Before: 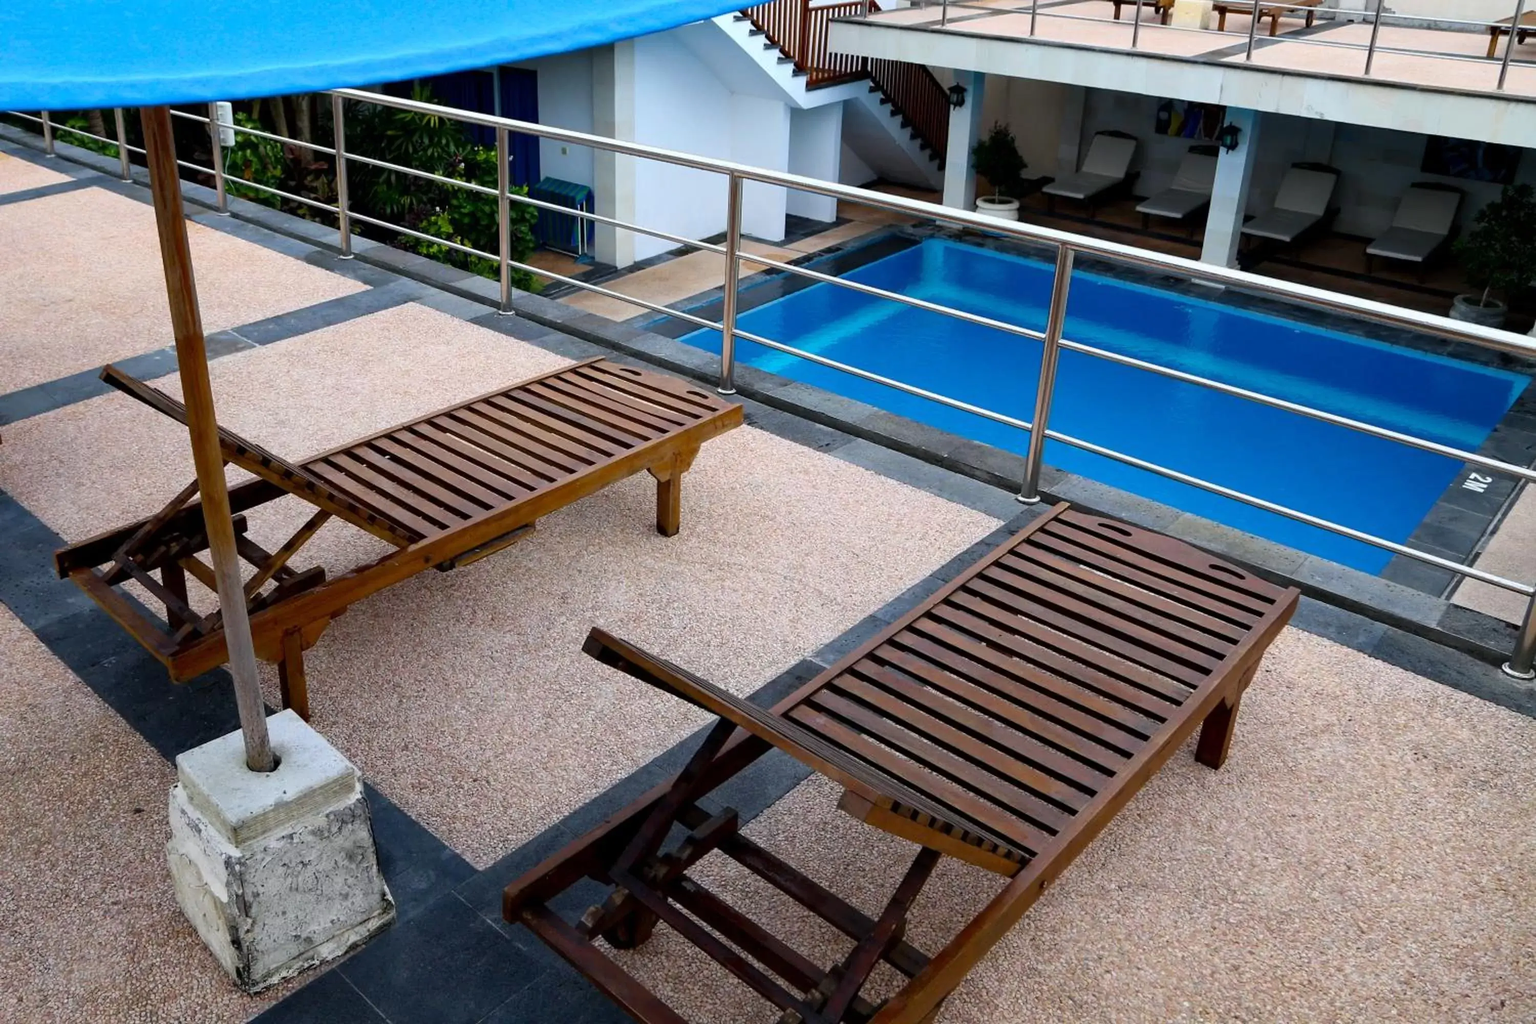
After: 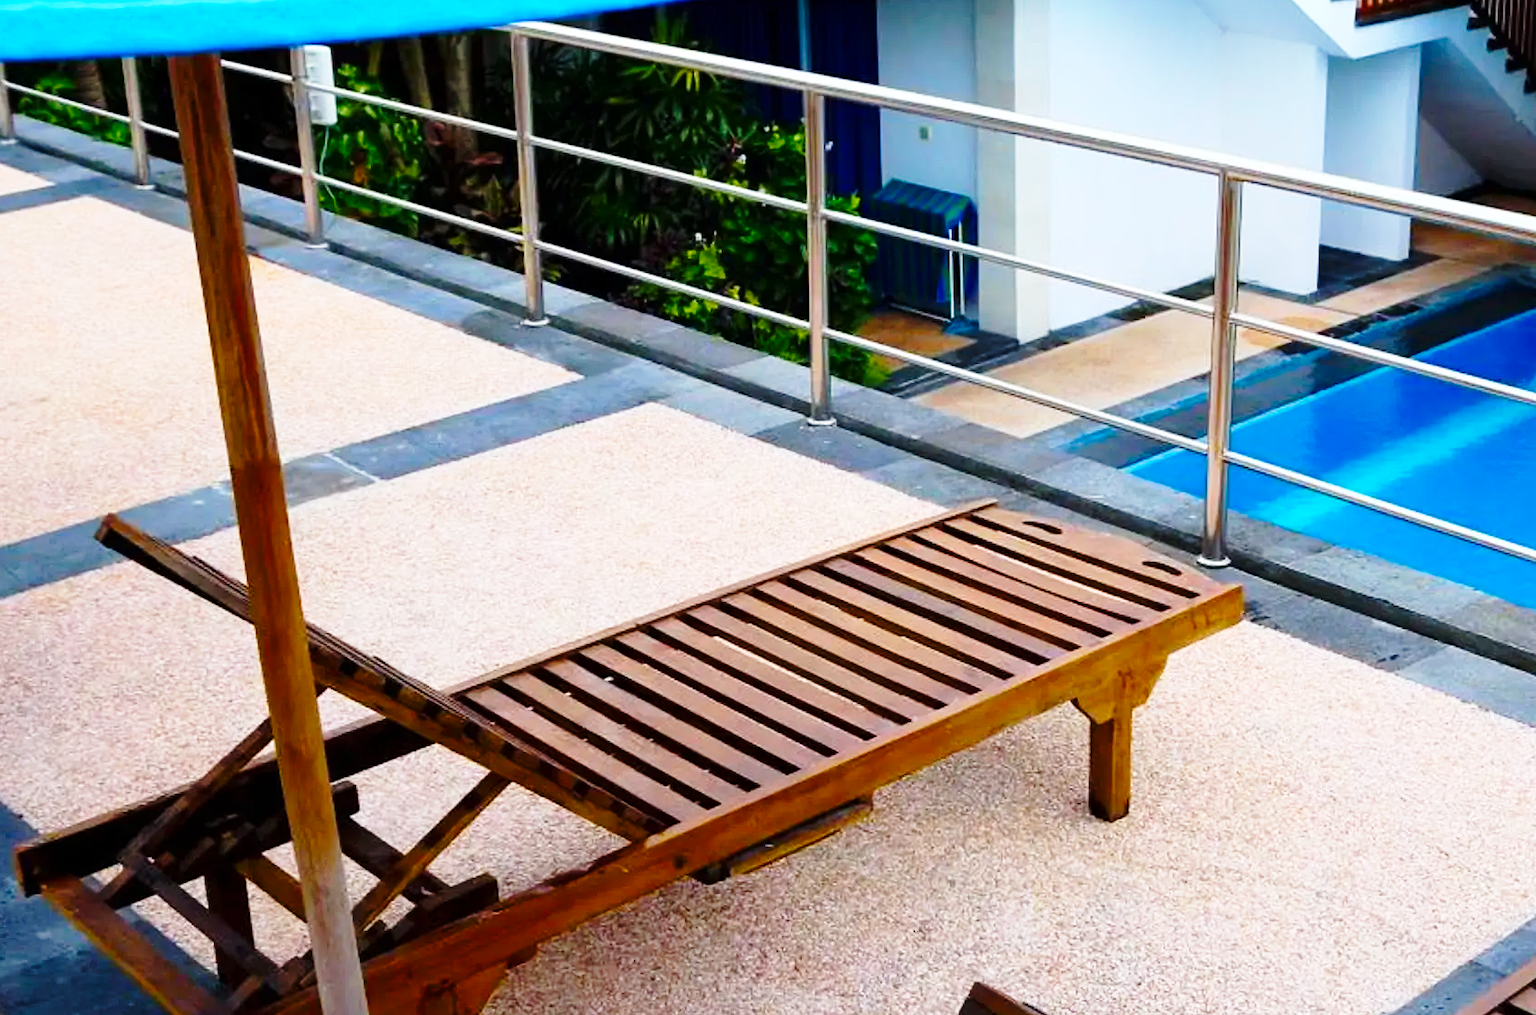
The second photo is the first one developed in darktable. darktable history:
color balance rgb: perceptual saturation grading › global saturation 29.845%, global vibrance 20%
base curve: curves: ch0 [(0, 0) (0.028, 0.03) (0.121, 0.232) (0.46, 0.748) (0.859, 0.968) (1, 1)], preserve colors none
crop and rotate: left 3.033%, top 7.466%, right 40.873%, bottom 36.891%
